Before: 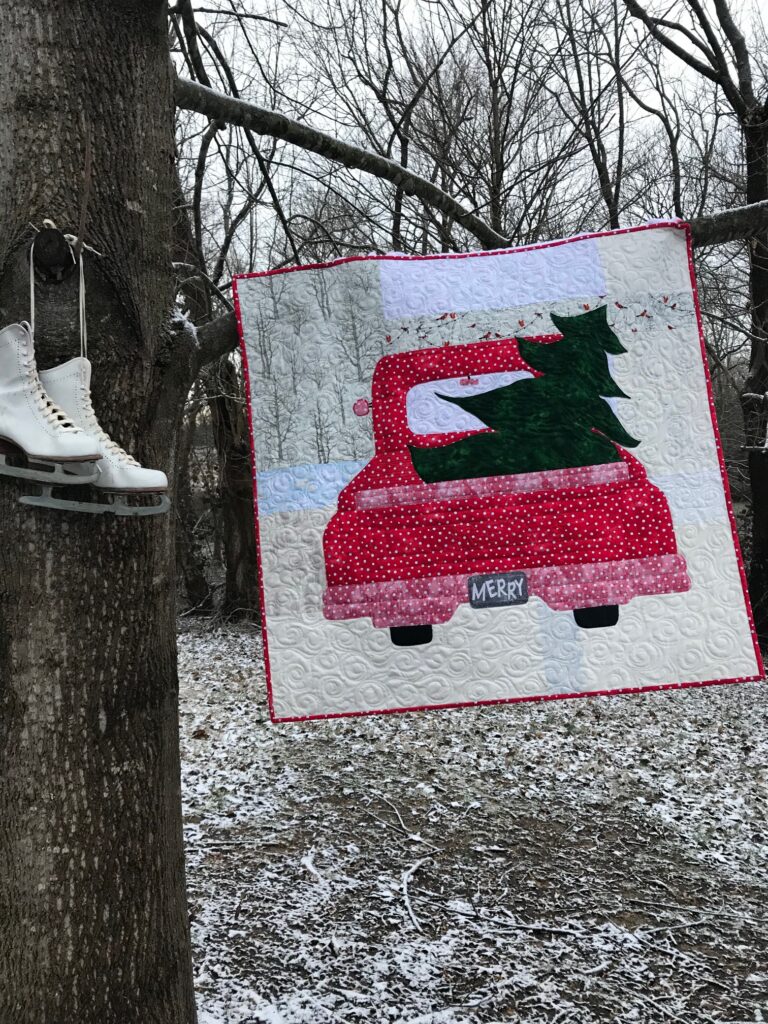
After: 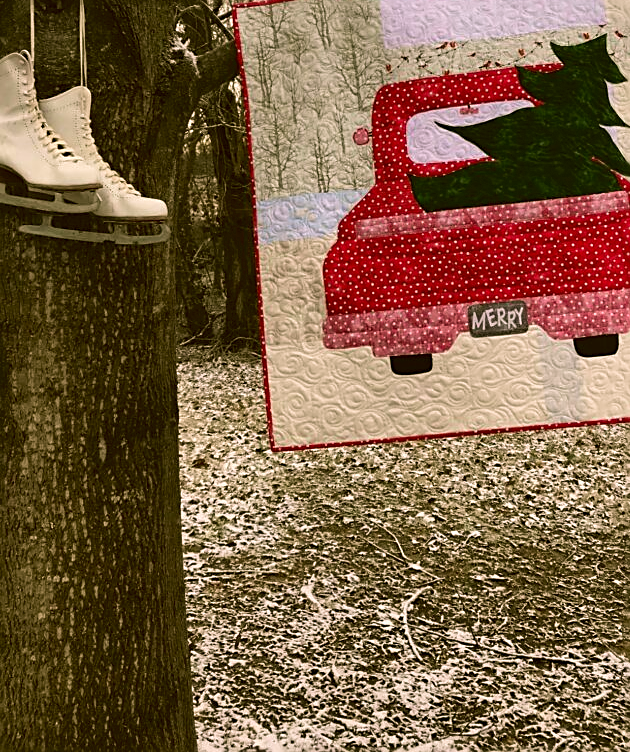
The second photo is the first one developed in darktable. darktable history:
sharpen: on, module defaults
crop: top 26.531%, right 17.959%
color correction: highlights a* 8.98, highlights b* 15.09, shadows a* -0.49, shadows b* 26.52
velvia: on, module defaults
